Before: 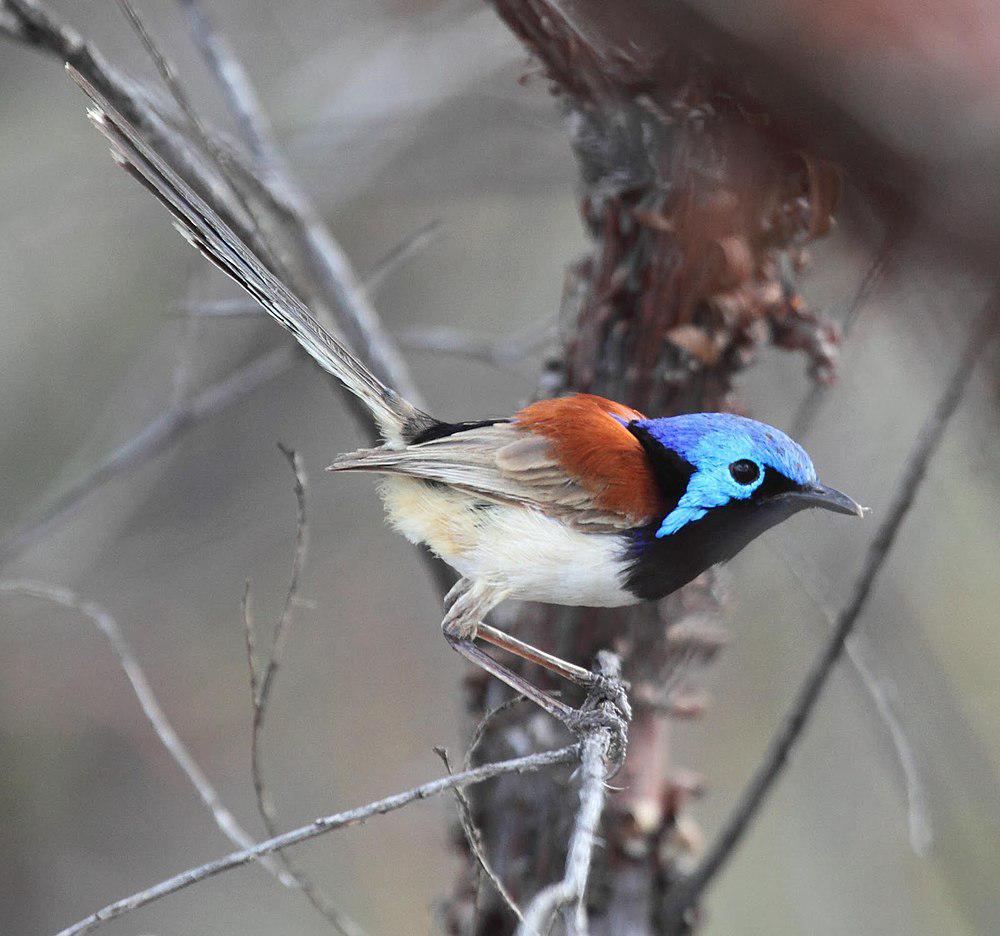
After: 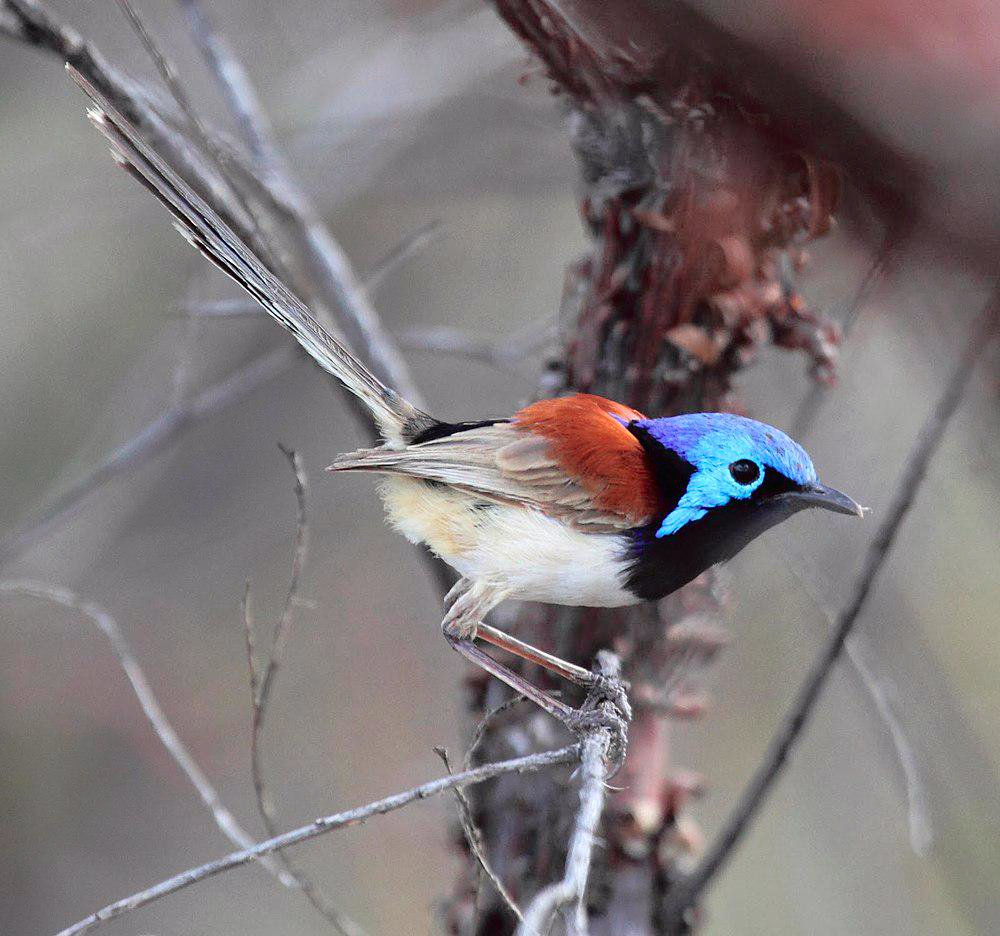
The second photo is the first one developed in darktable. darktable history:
tone curve: curves: ch0 [(0, 0) (0.126, 0.061) (0.362, 0.382) (0.498, 0.498) (0.706, 0.712) (1, 1)]; ch1 [(0, 0) (0.5, 0.505) (0.55, 0.578) (1, 1)]; ch2 [(0, 0) (0.44, 0.424) (0.489, 0.483) (0.537, 0.538) (1, 1)], color space Lab, independent channels, preserve colors none
